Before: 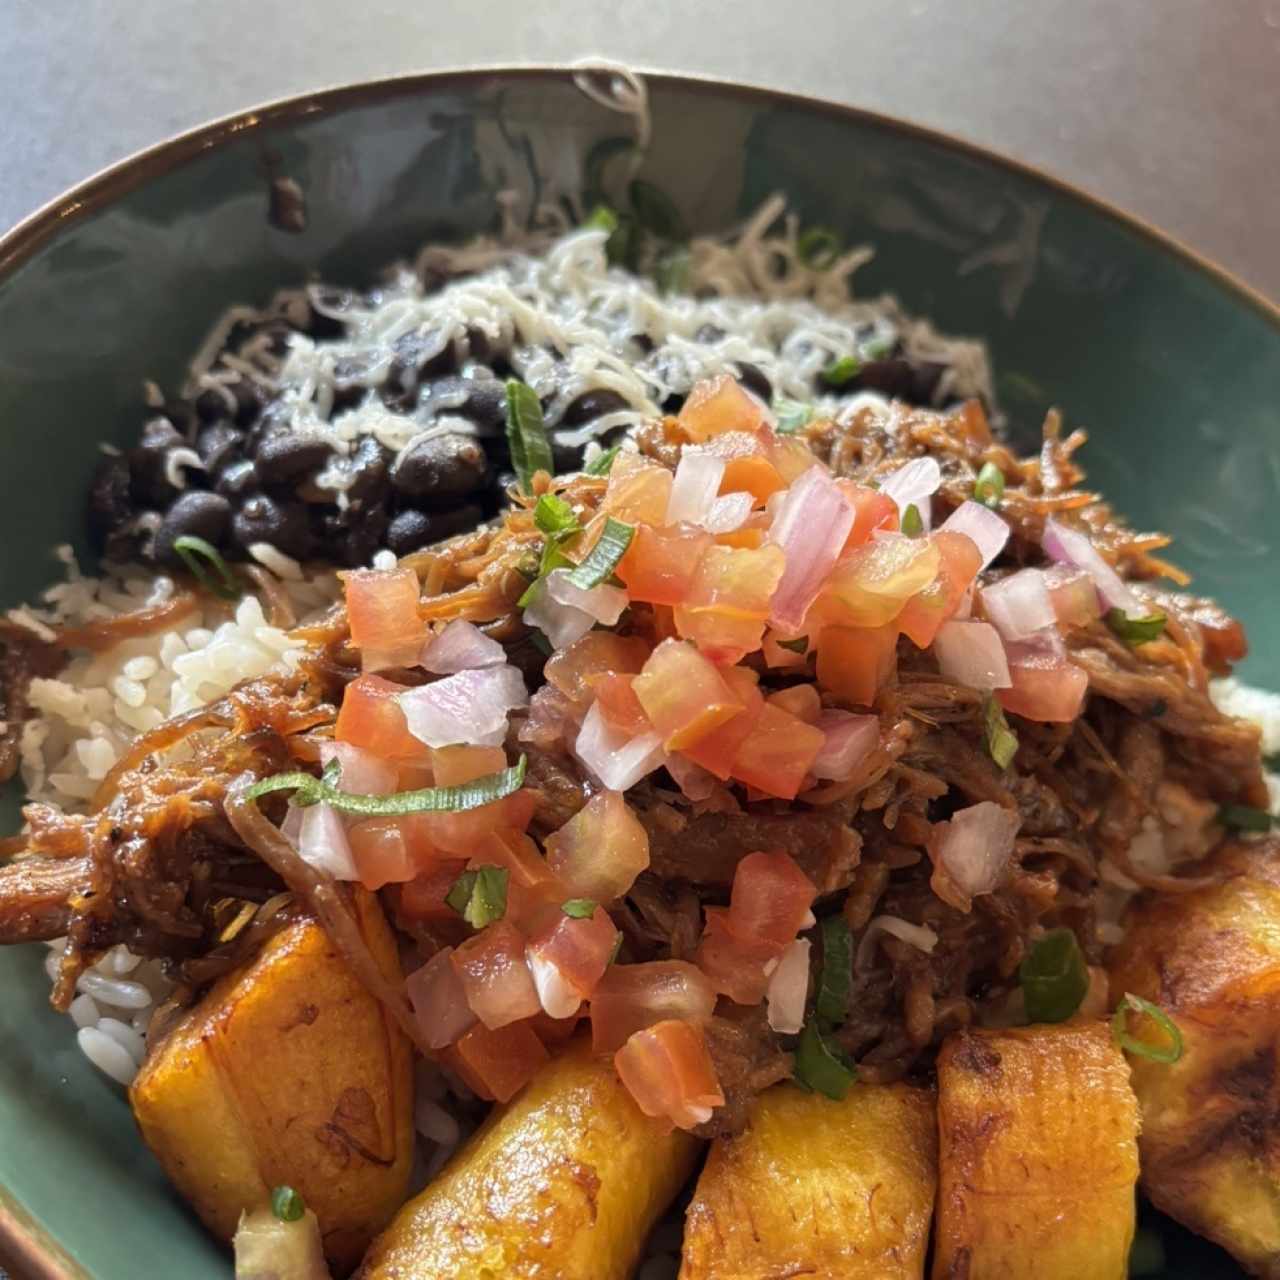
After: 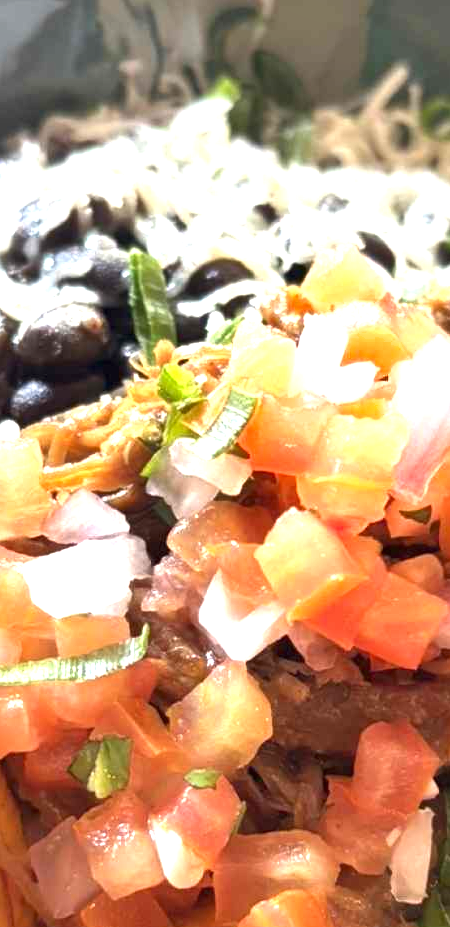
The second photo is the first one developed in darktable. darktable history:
crop and rotate: left 29.476%, top 10.214%, right 35.32%, bottom 17.333%
exposure: black level correction 0, exposure 1.45 EV, compensate exposure bias true, compensate highlight preservation false
shadows and highlights: shadows 37.27, highlights -28.18, soften with gaussian
